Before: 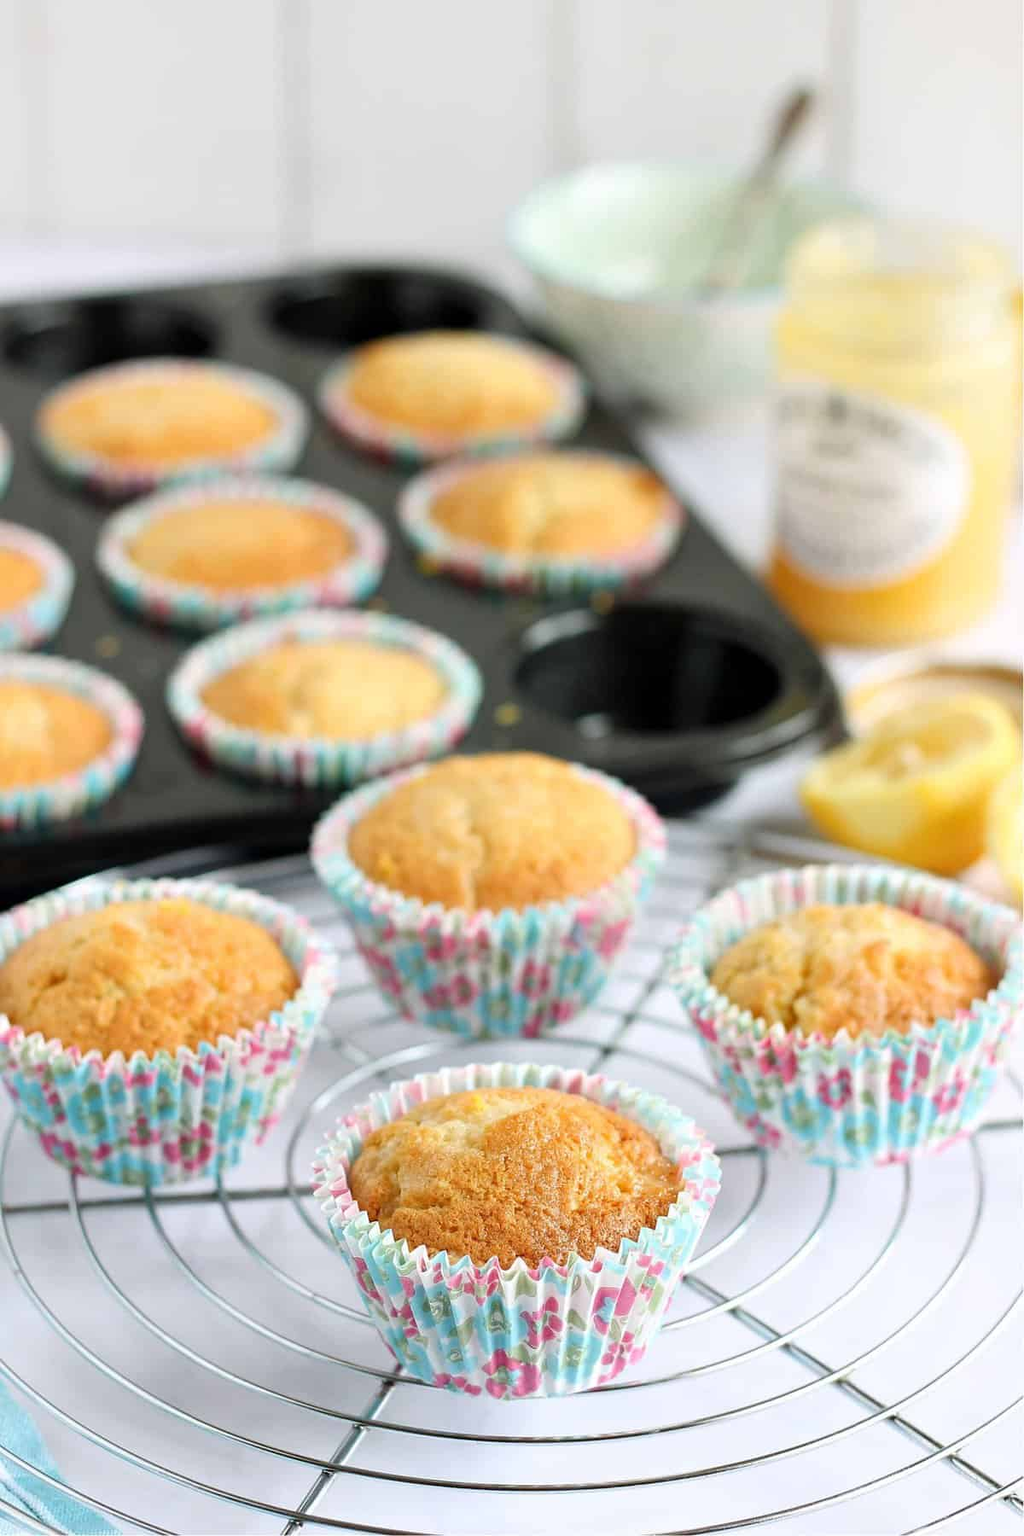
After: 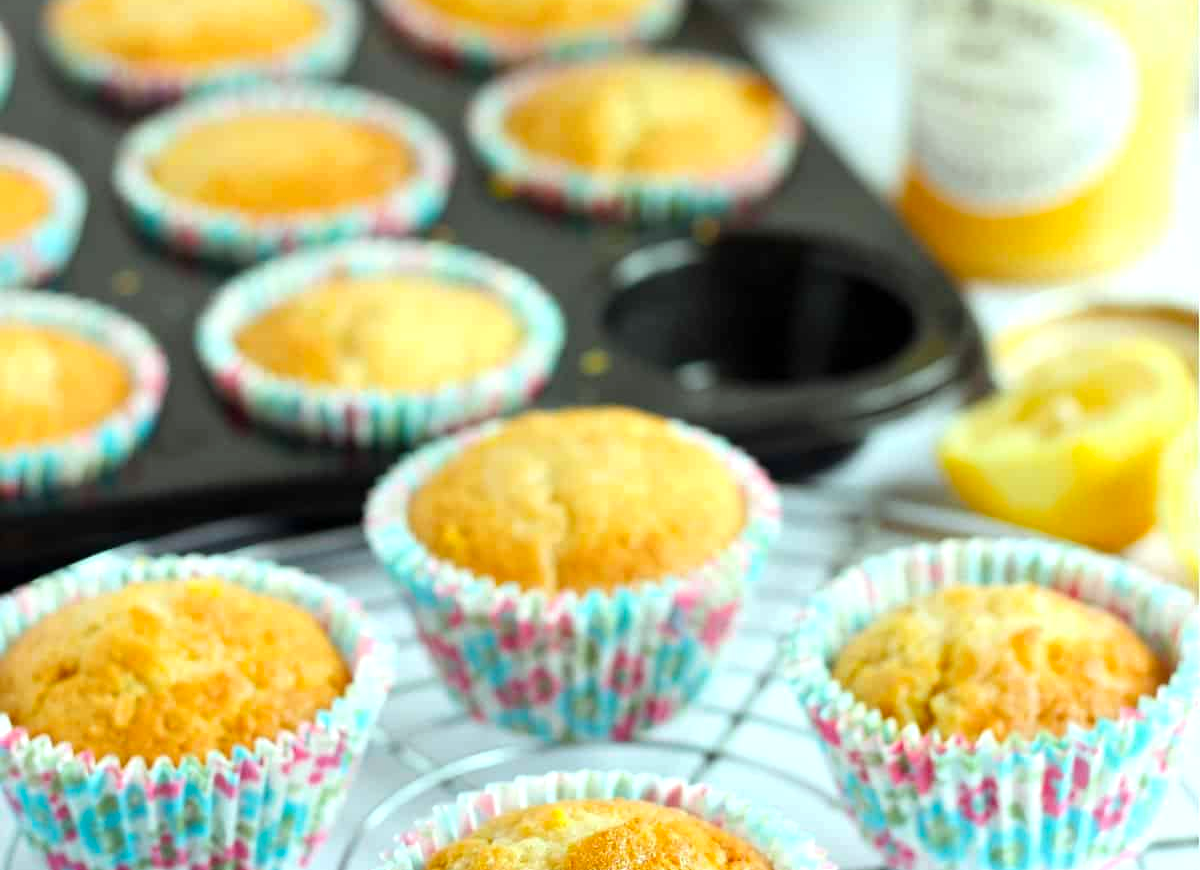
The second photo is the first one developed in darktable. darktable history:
crop and rotate: top 26.424%, bottom 25.19%
color balance rgb: highlights gain › luminance 20.115%, highlights gain › chroma 2.703%, highlights gain › hue 171.73°, perceptual saturation grading › global saturation 19.78%, global vibrance 9.376%
